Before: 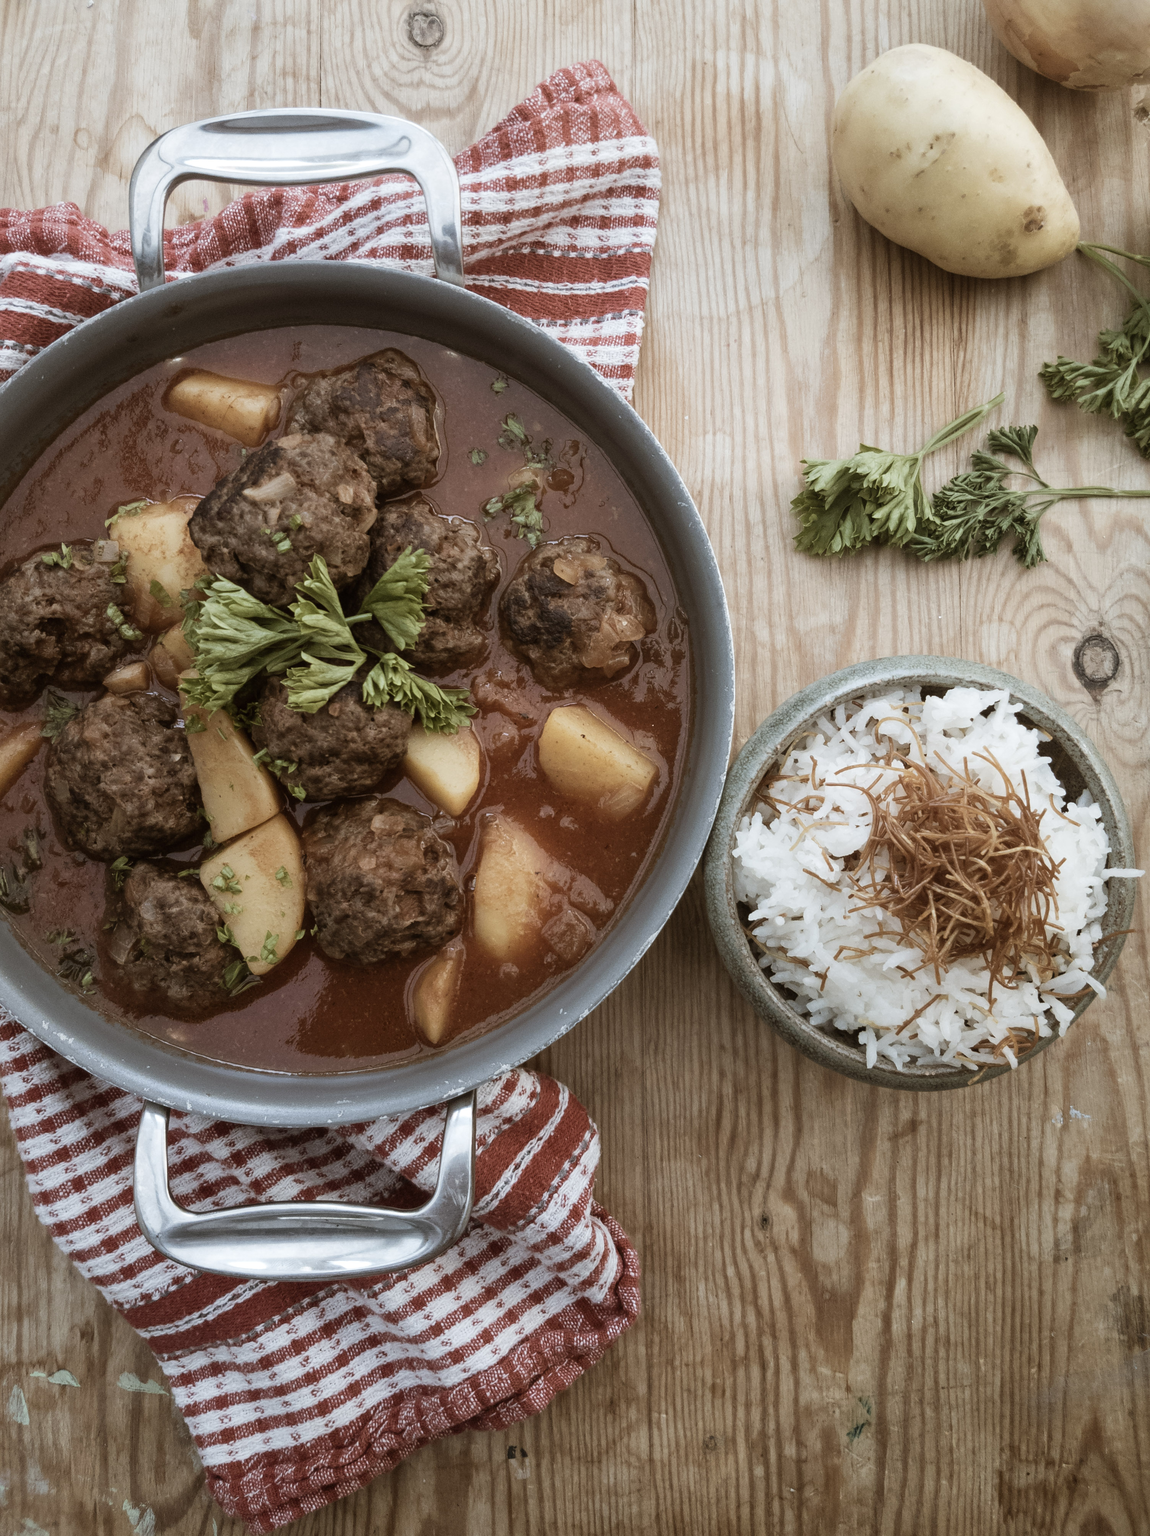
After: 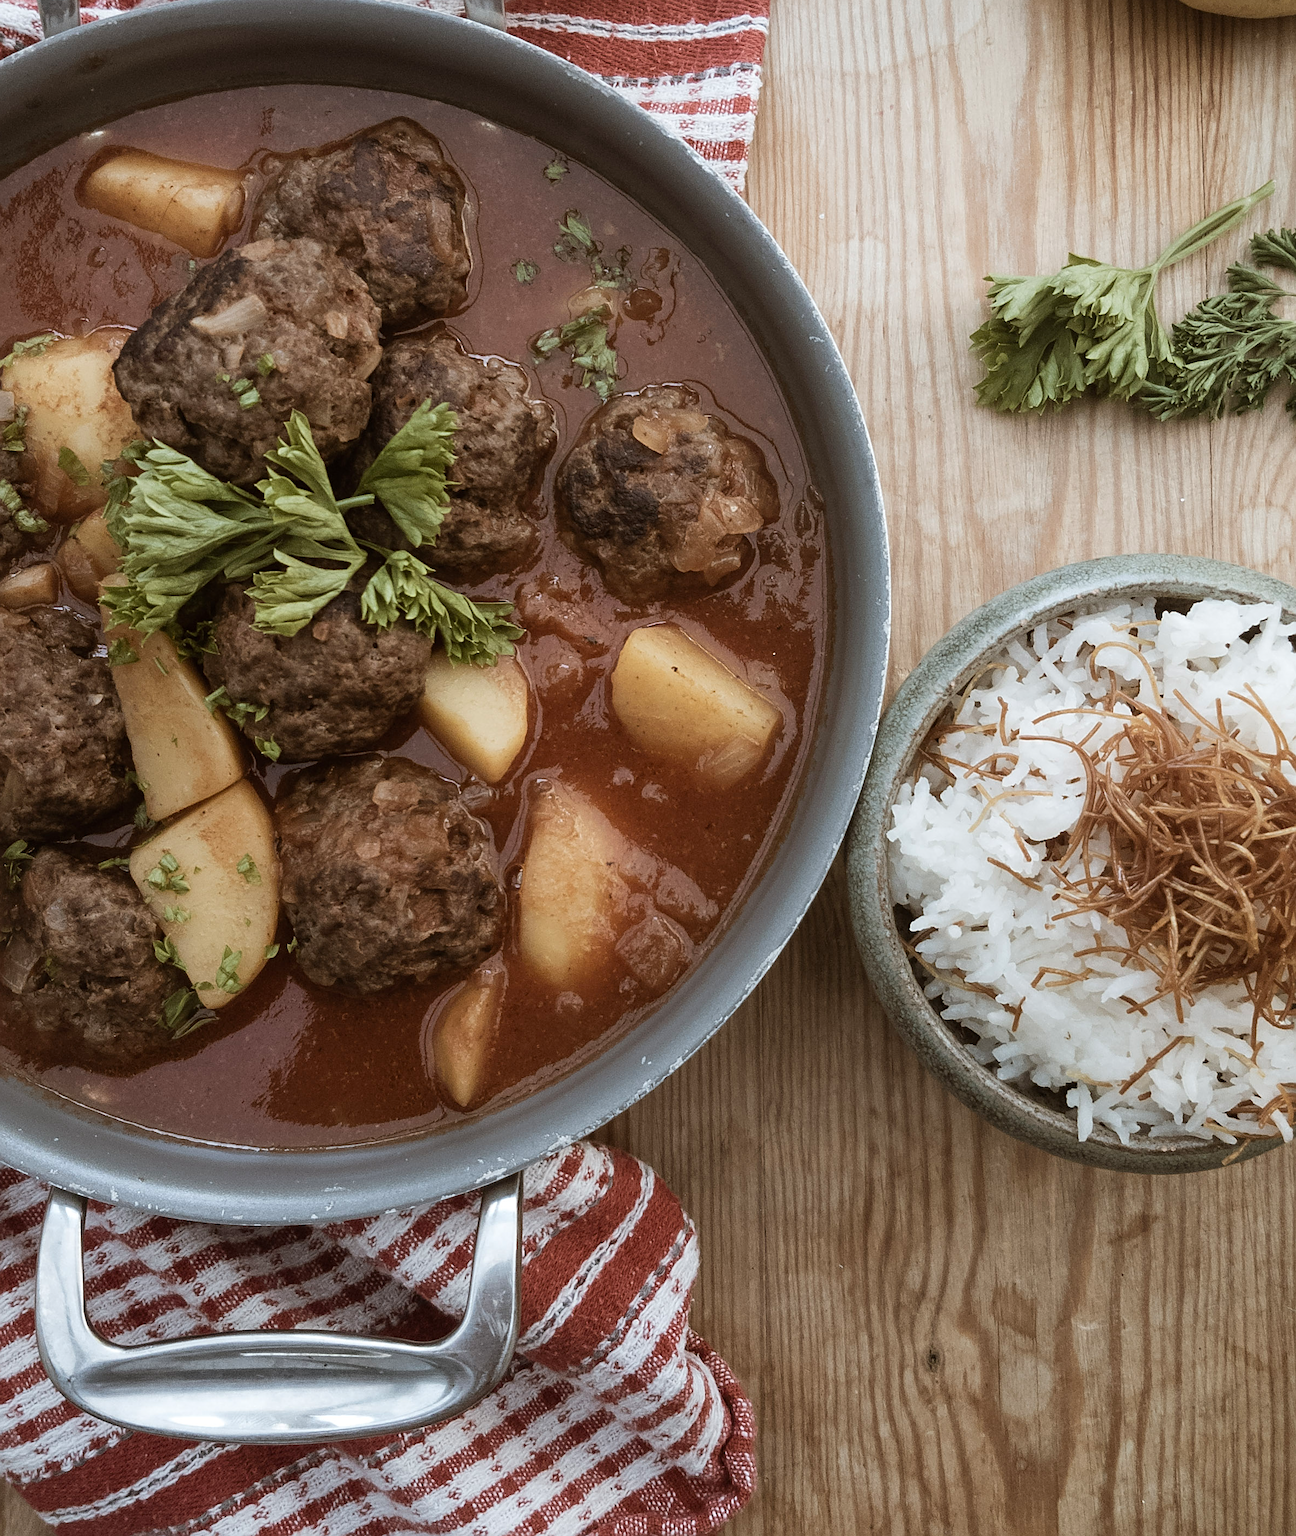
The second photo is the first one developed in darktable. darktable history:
crop: left 9.492%, top 17.325%, right 11.272%, bottom 12.335%
sharpen: on, module defaults
